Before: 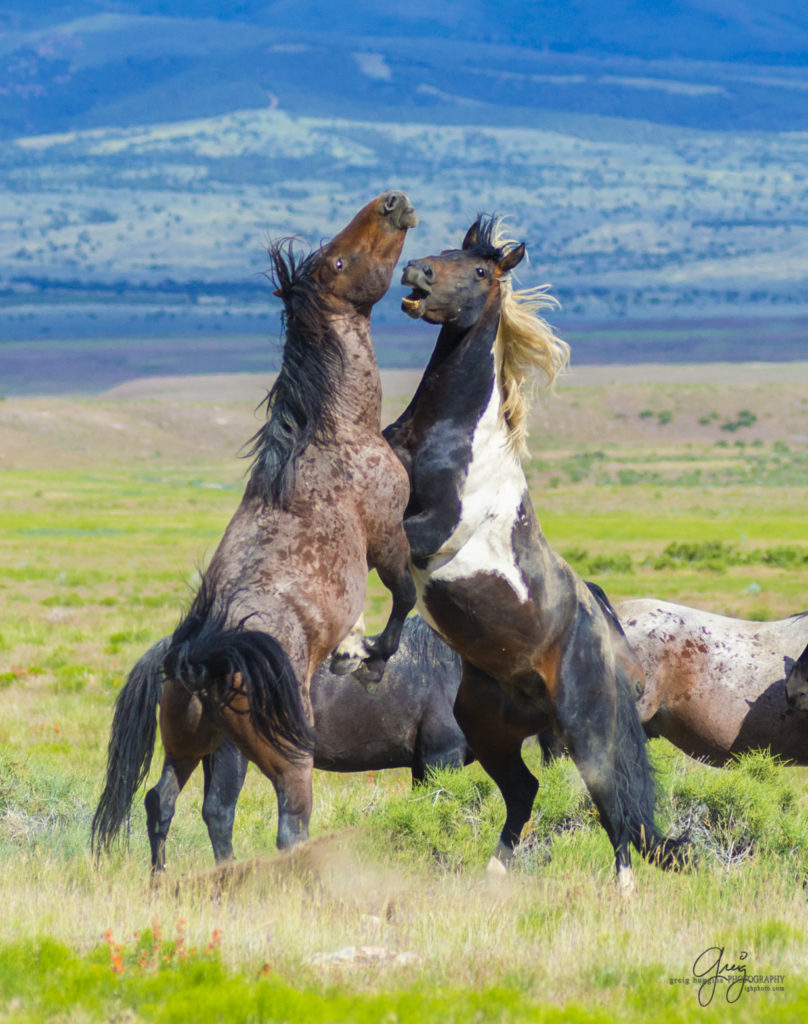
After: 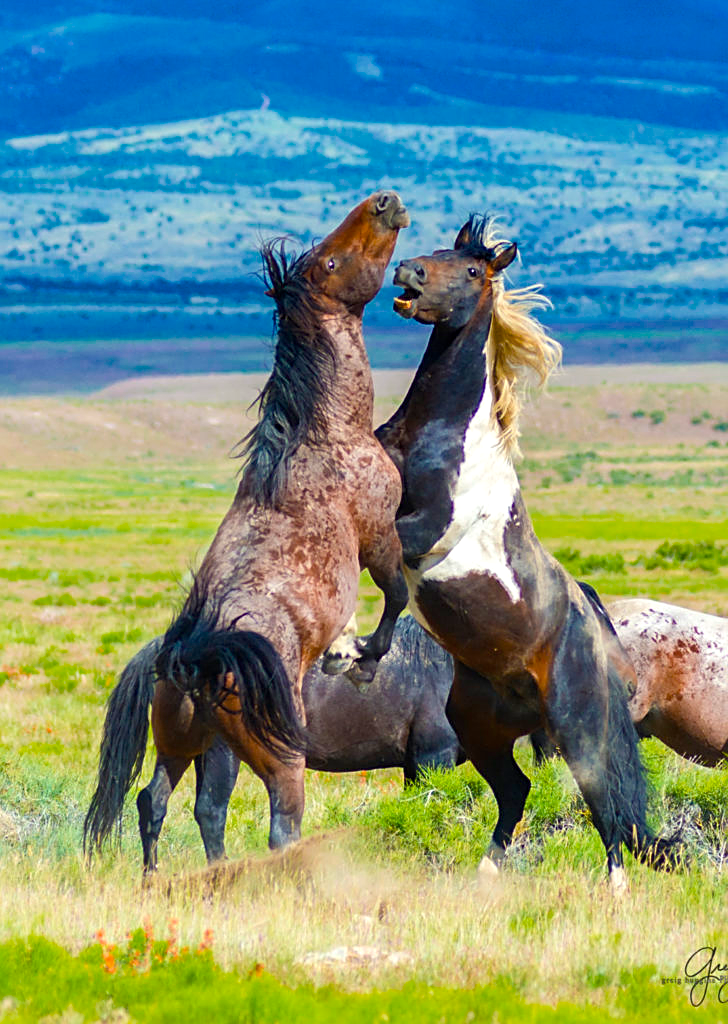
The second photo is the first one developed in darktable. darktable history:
crop and rotate: left 1.088%, right 8.807%
sharpen: on, module defaults
color balance rgb: linear chroma grading › shadows 16%, perceptual saturation grading › global saturation 8%, perceptual saturation grading › shadows 4%, perceptual brilliance grading › global brilliance 2%, perceptual brilliance grading › highlights 8%, perceptual brilliance grading › shadows -4%, global vibrance 16%, saturation formula JzAzBz (2021)
